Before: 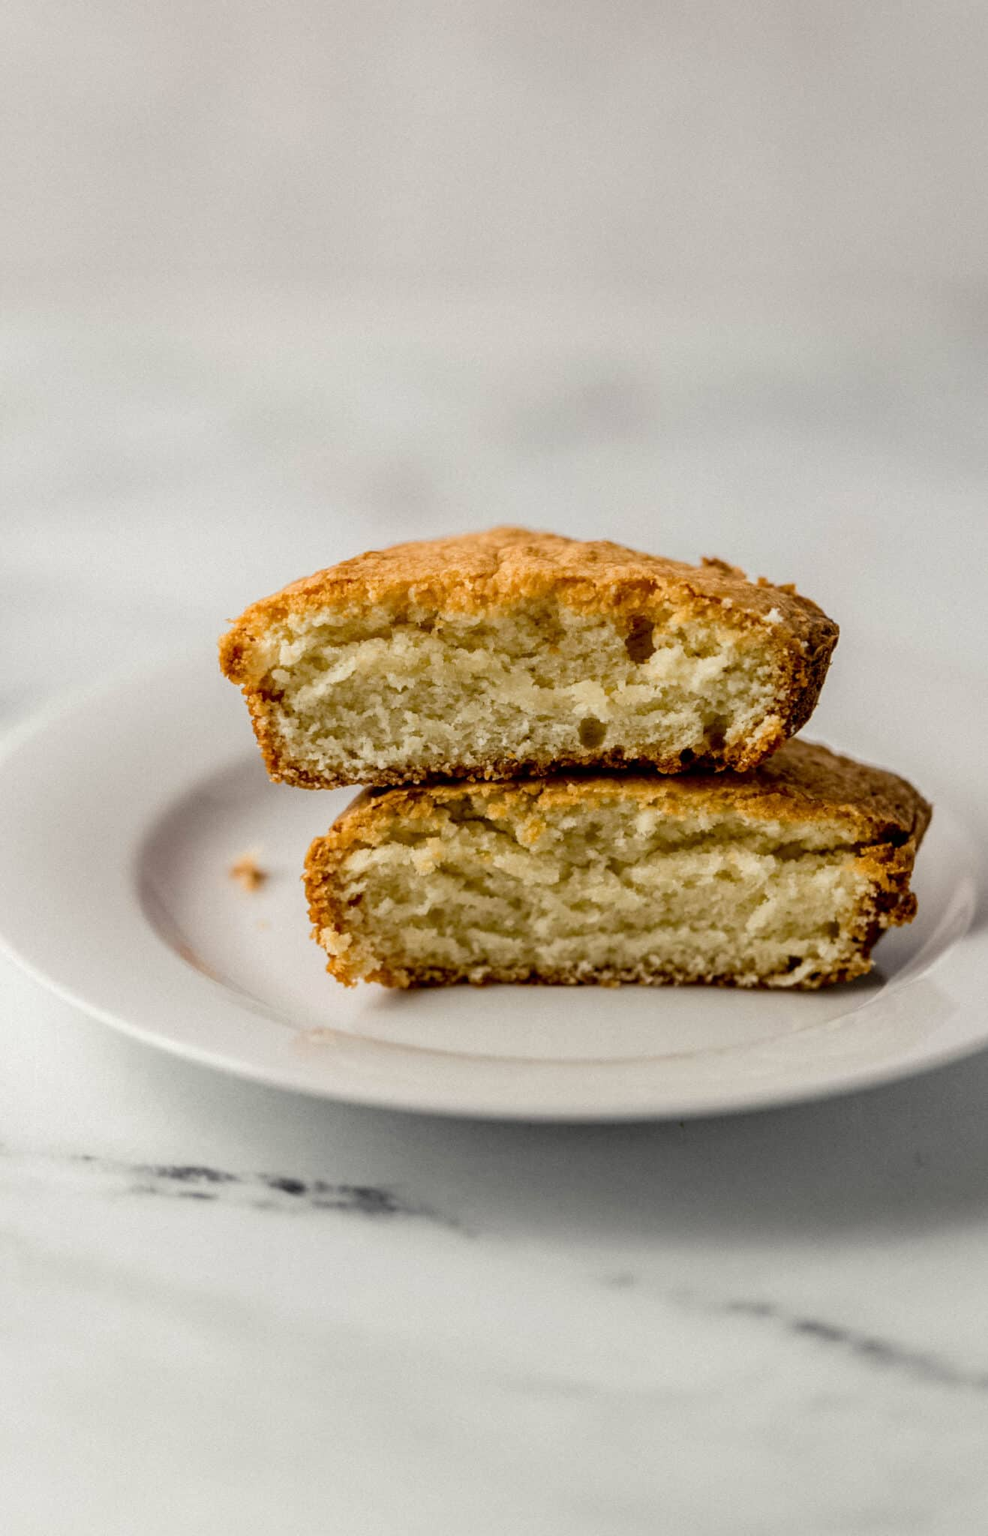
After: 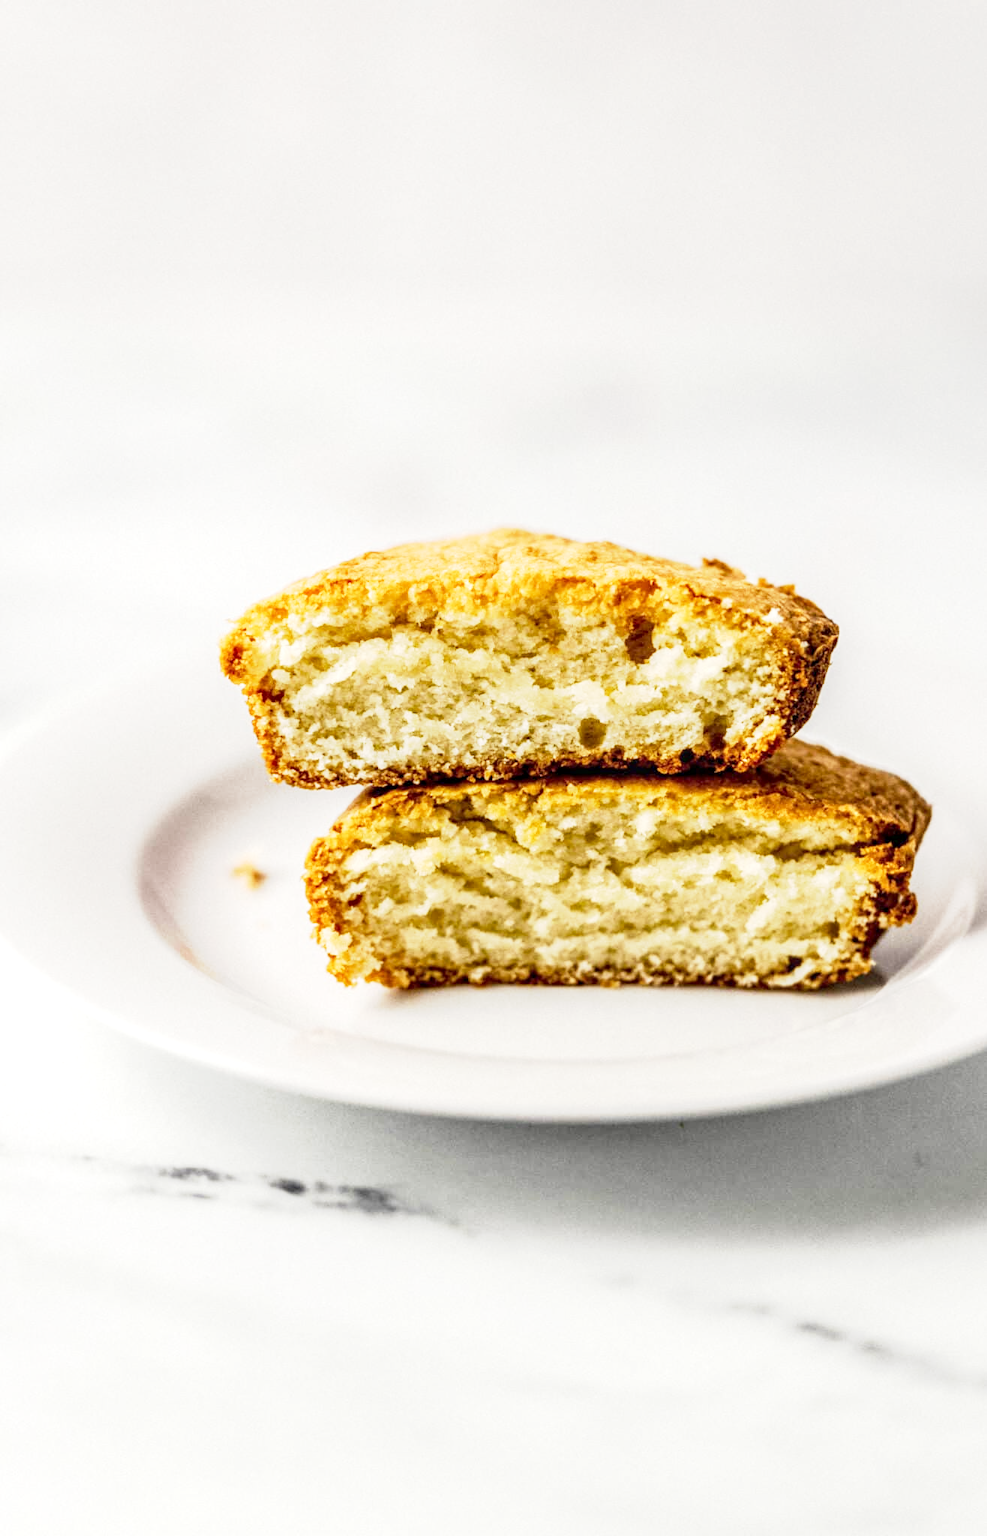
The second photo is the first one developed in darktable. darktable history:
base curve: curves: ch0 [(0, 0) (0.088, 0.125) (0.176, 0.251) (0.354, 0.501) (0.613, 0.749) (1, 0.877)], preserve colors none
exposure: exposure 1 EV, compensate highlight preservation false
local contrast: detail 130%
